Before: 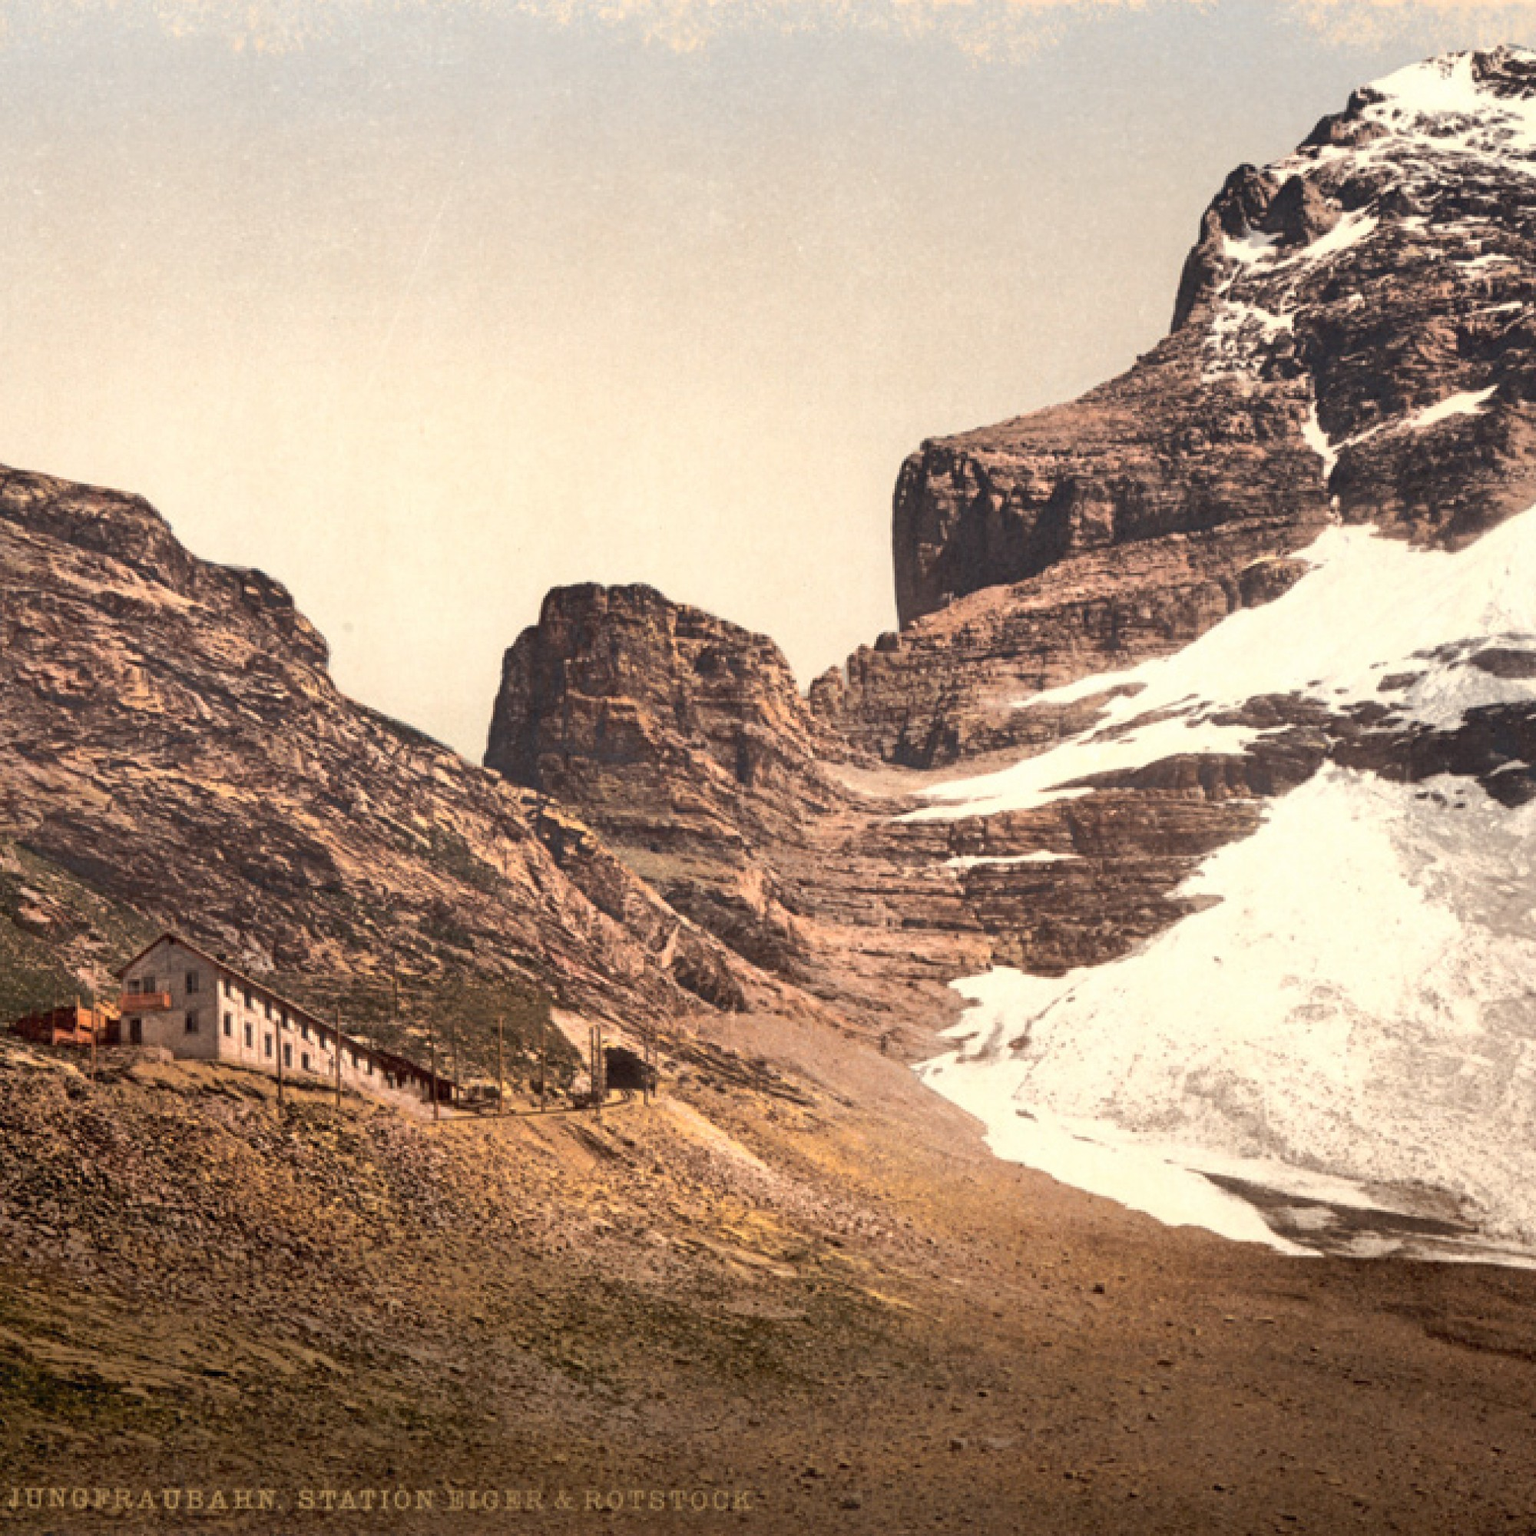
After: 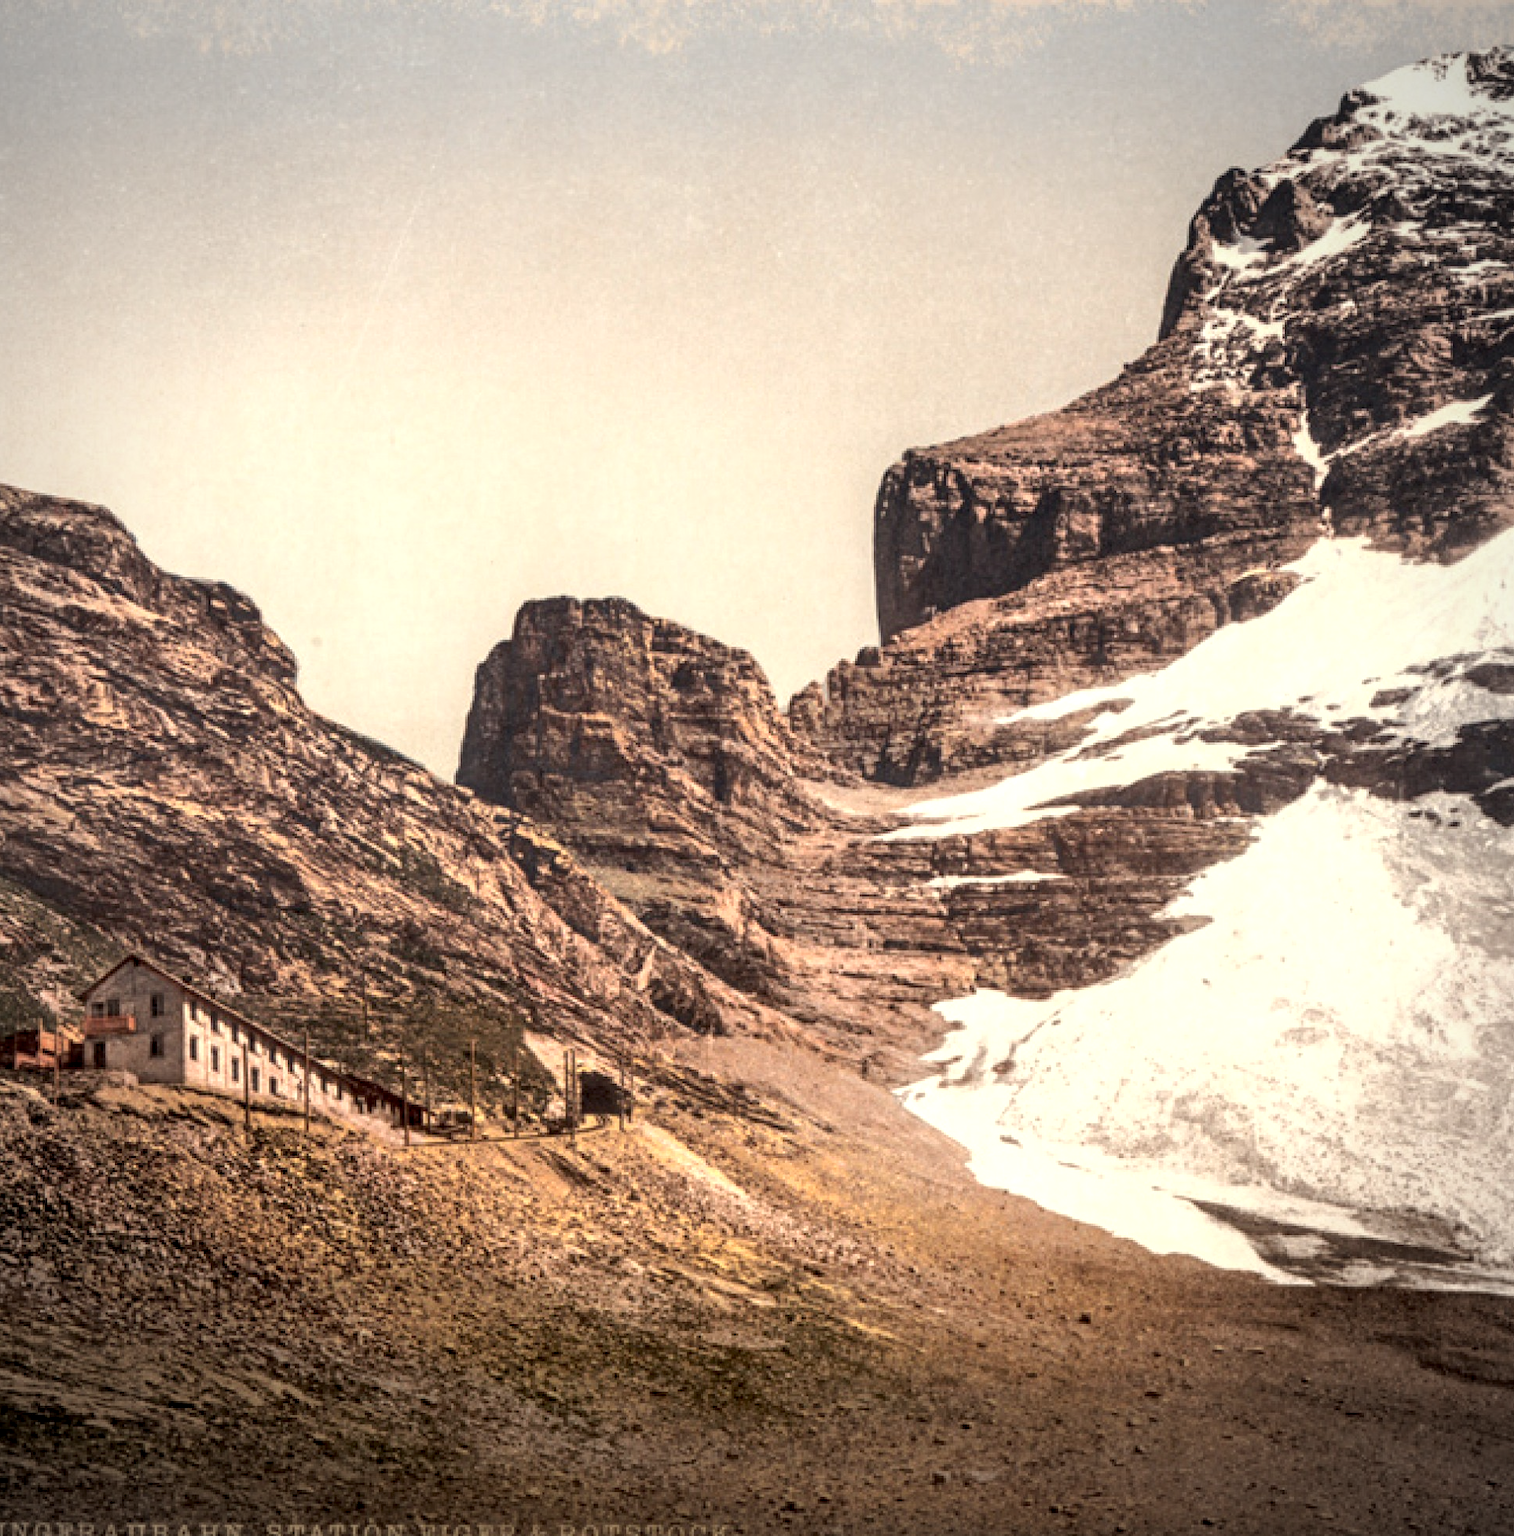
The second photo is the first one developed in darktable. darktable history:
vignetting: fall-off radius 60.92%
crop and rotate: left 2.536%, right 1.107%, bottom 2.246%
shadows and highlights: radius 93.07, shadows -14.46, white point adjustment 0.23, highlights 31.48, compress 48.23%, highlights color adjustment 52.79%, soften with gaussian
local contrast: highlights 59%, detail 145%
